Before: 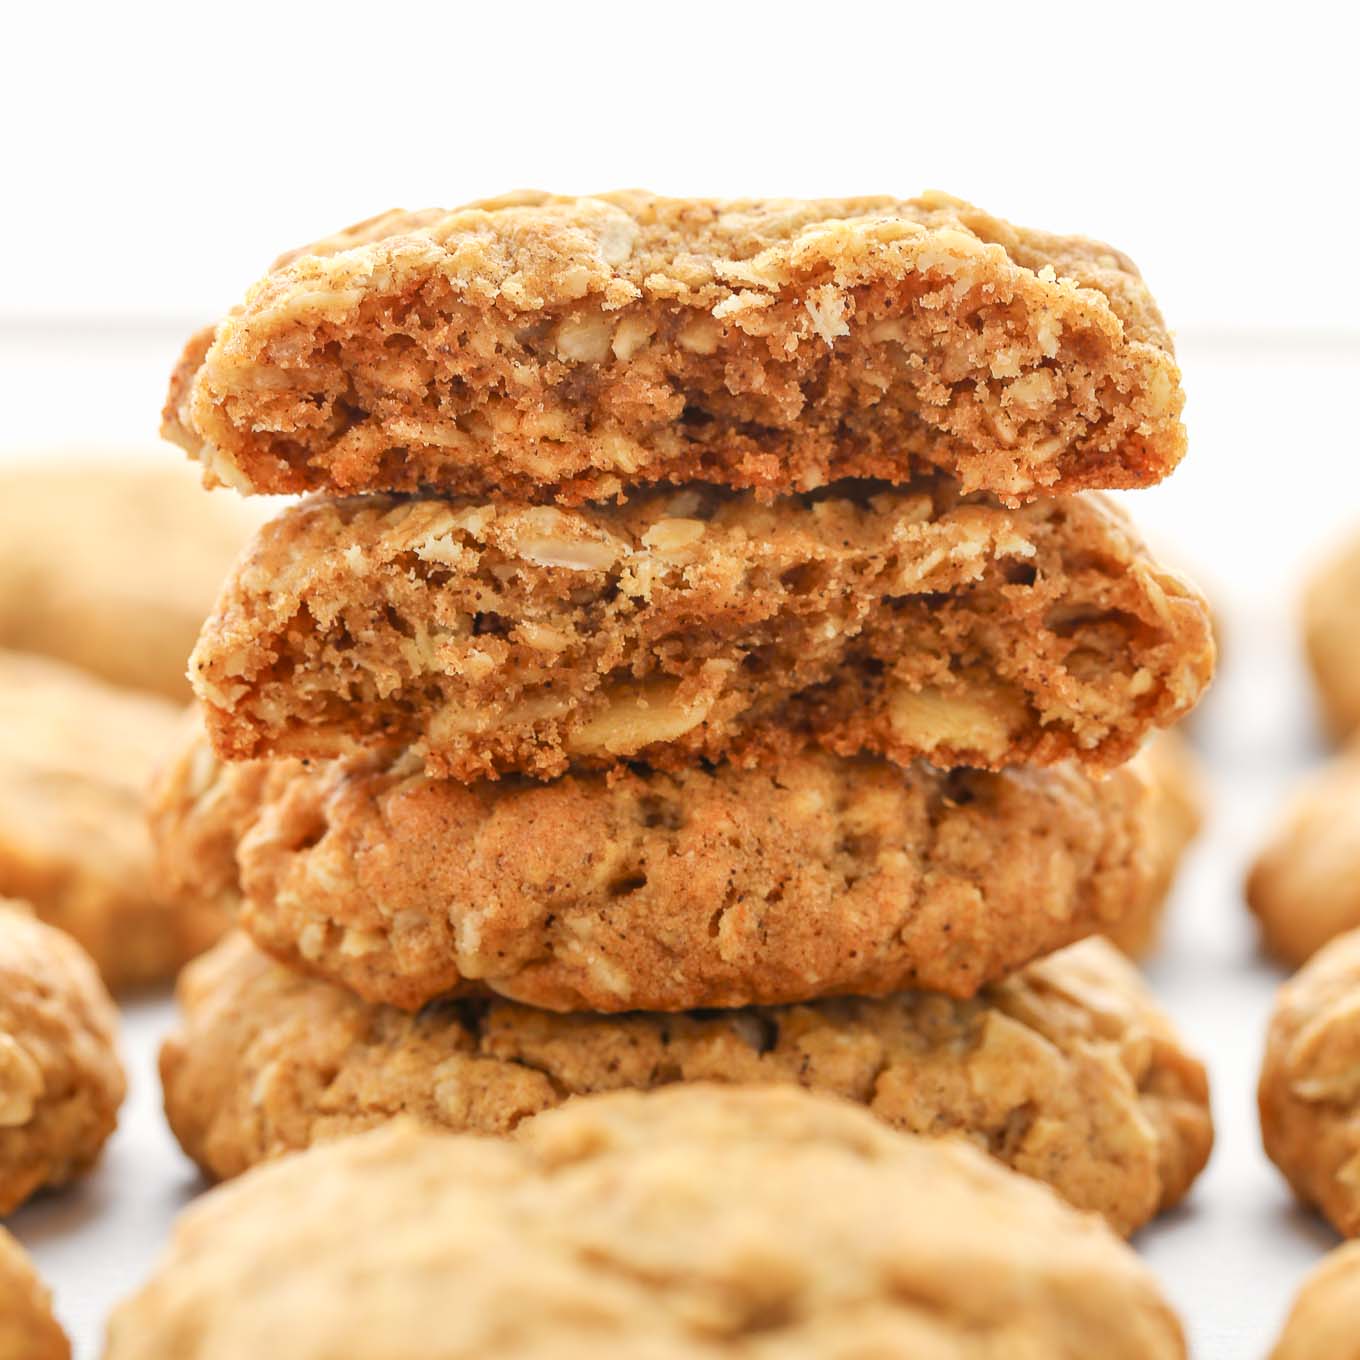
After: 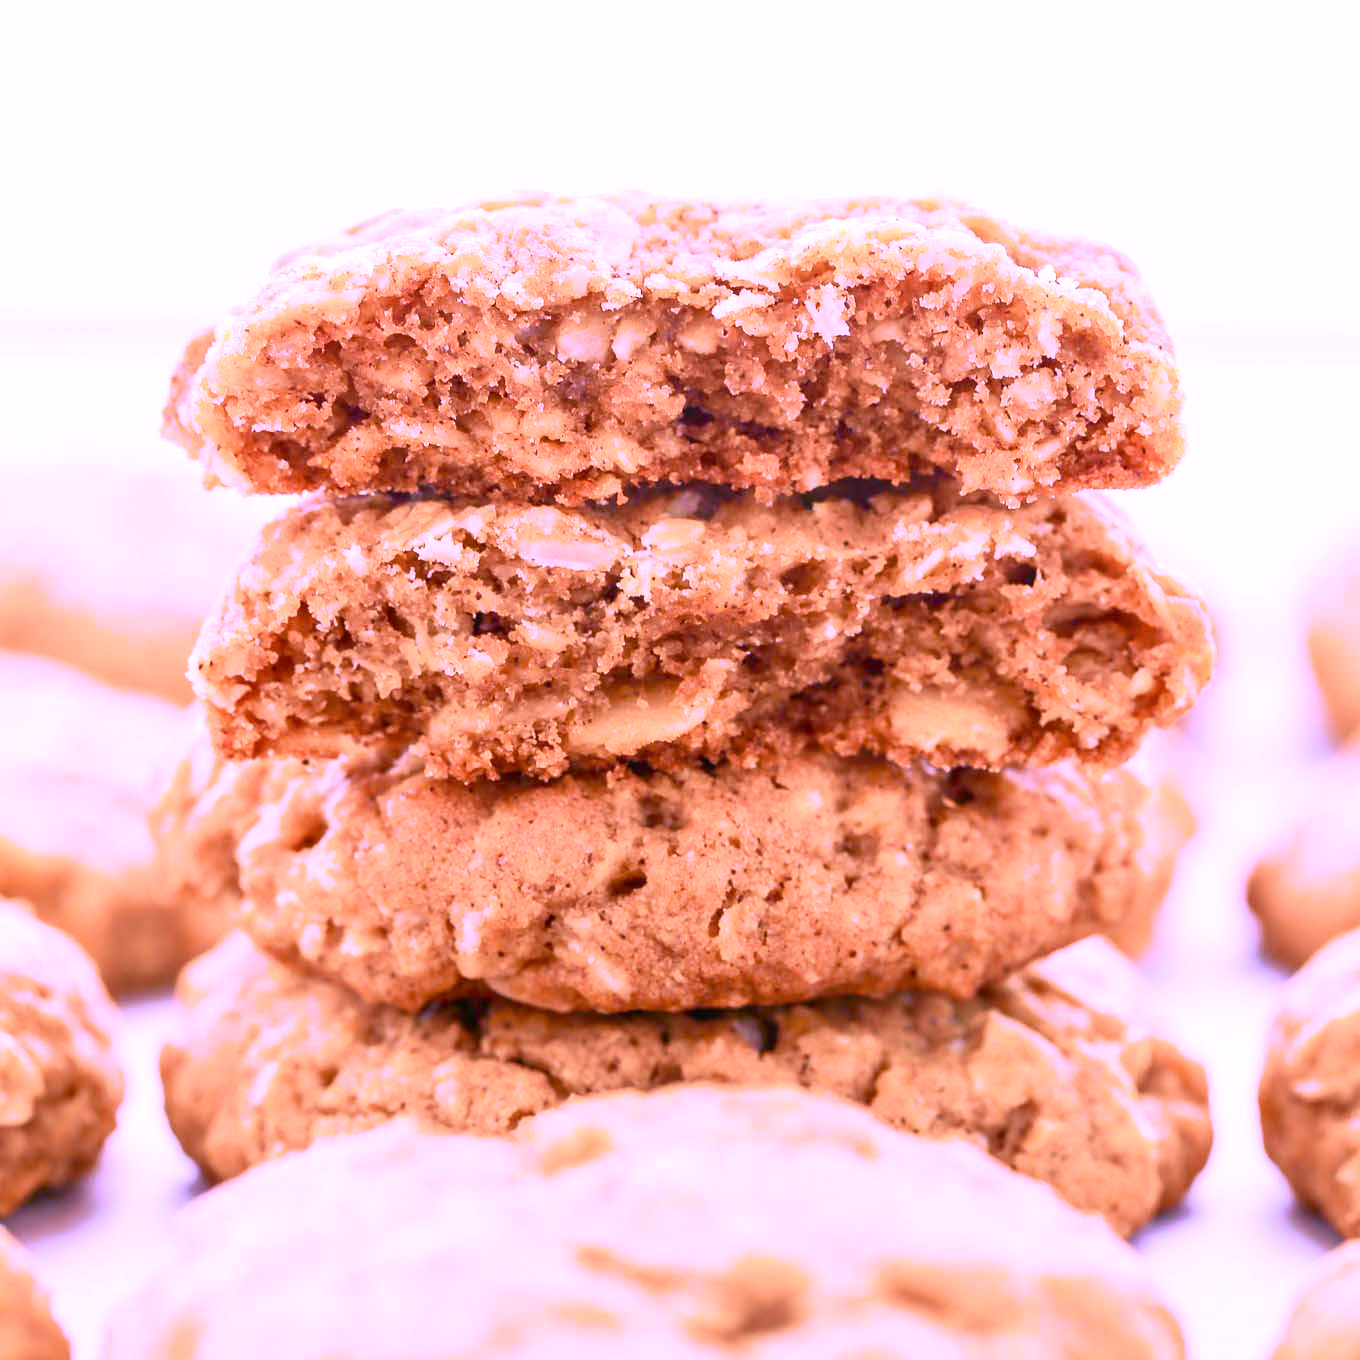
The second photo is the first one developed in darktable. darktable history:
white balance: red 0.98, blue 1.61
tone curve: curves: ch0 [(0, 0.013) (0.104, 0.103) (0.258, 0.267) (0.448, 0.487) (0.709, 0.794) (0.895, 0.915) (0.994, 0.971)]; ch1 [(0, 0) (0.335, 0.298) (0.446, 0.413) (0.488, 0.484) (0.515, 0.508) (0.584, 0.623) (0.635, 0.661) (1, 1)]; ch2 [(0, 0) (0.314, 0.306) (0.436, 0.447) (0.502, 0.503) (0.538, 0.541) (0.568, 0.603) (0.641, 0.635) (0.717, 0.701) (1, 1)], color space Lab, independent channels, preserve colors none
exposure: black level correction 0.005, exposure 0.417 EV, compensate highlight preservation false
